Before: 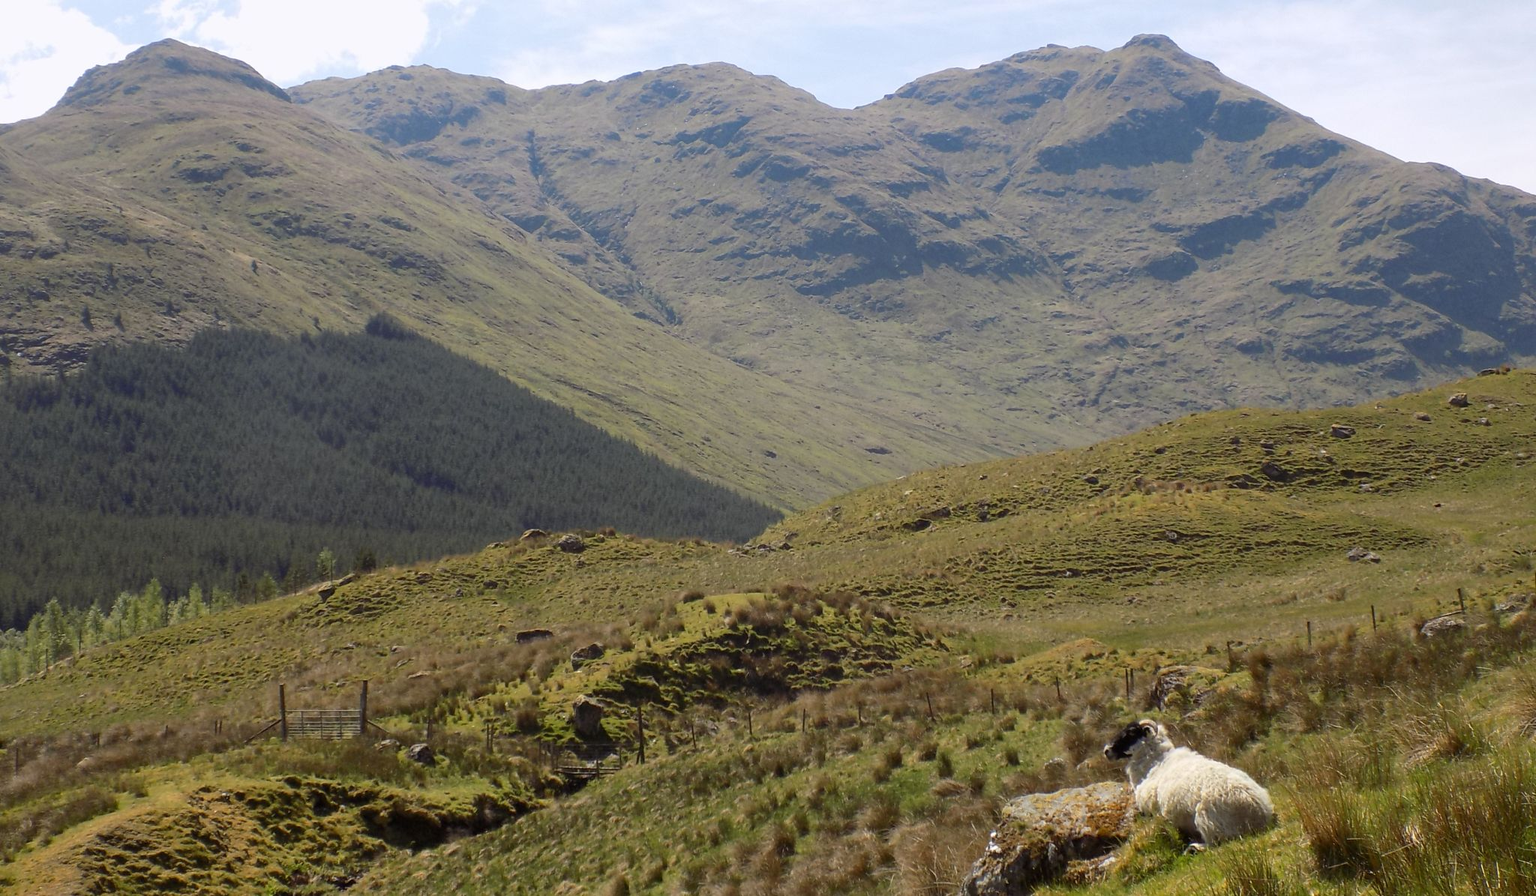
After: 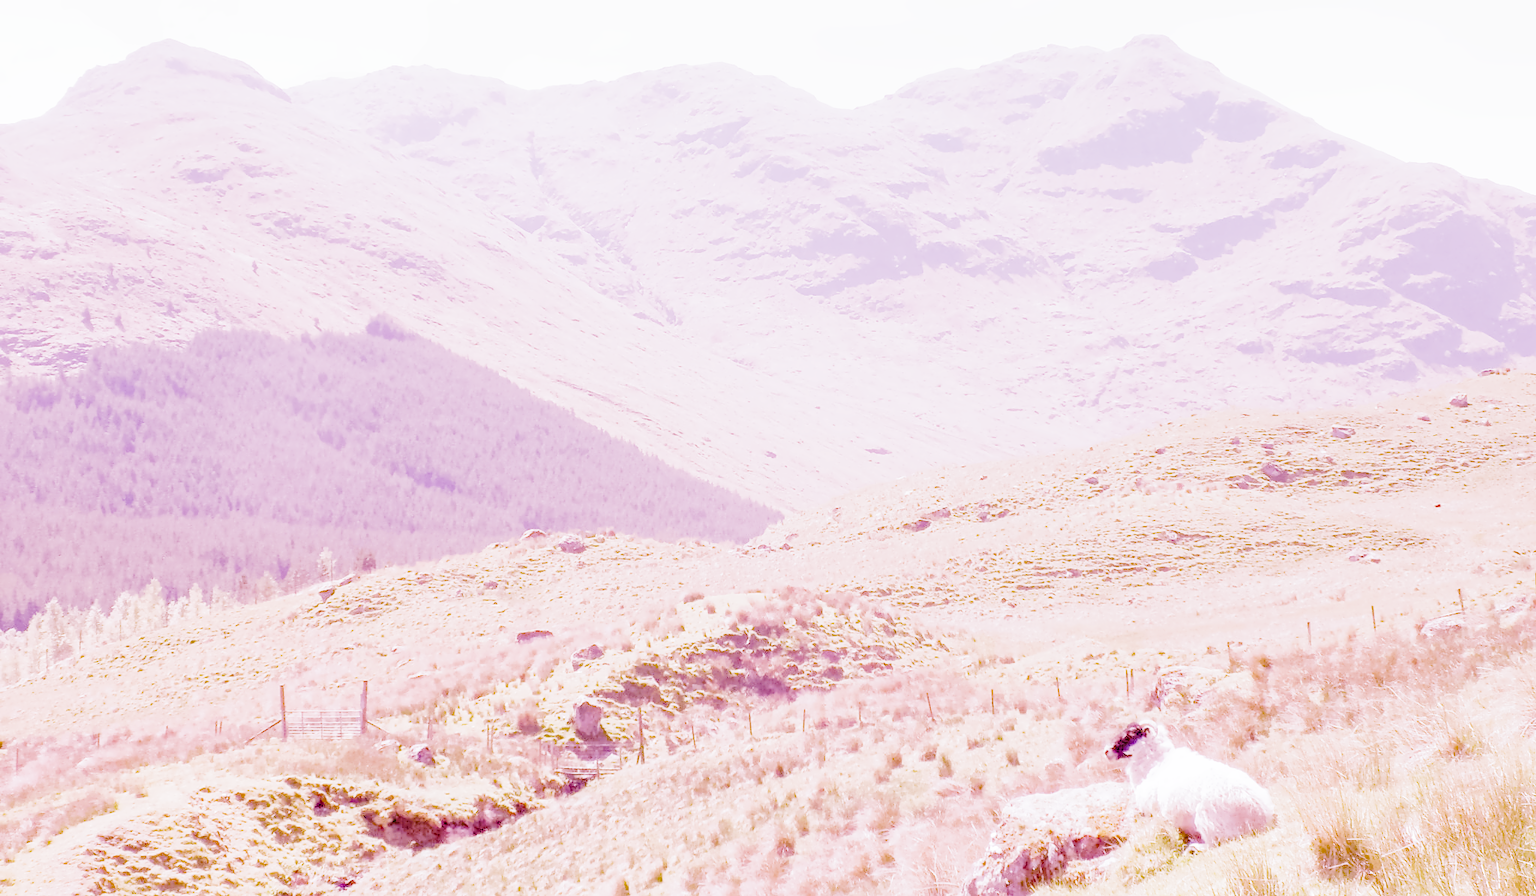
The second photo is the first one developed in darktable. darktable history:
white balance: red 2.229, blue 1.46
highlight reconstruction: on, module defaults
lens correction: scale 1, crop 1, focal 35, aperture 5, distance 0.775, camera "Canon EOS RP", lens "Canon RF 35mm F1.8 MACRO IS STM"
exposure: black level correction 0, exposure 1.45 EV, compensate exposure bias true, compensate highlight preservation false
color calibration: illuminant as shot in camera, x 0.37, y 0.382, temperature 4313.32 K
filmic rgb: black relative exposure -2.85 EV, white relative exposure 4.56 EV, hardness 1.77, contrast 1.25, preserve chrominance no, color science v5 (2021)
local contrast: on, module defaults
velvia: on, module defaults
haze removal: compatibility mode true, adaptive false
denoise (profiled): preserve shadows 1.52, scattering 0.002, a [-1, 0, 0], compensate highlight preservation false
color balance rgb: perceptual saturation grading › global saturation 20%, perceptual saturation grading › highlights -25%, perceptual saturation grading › shadows 50%, global vibrance -25%
